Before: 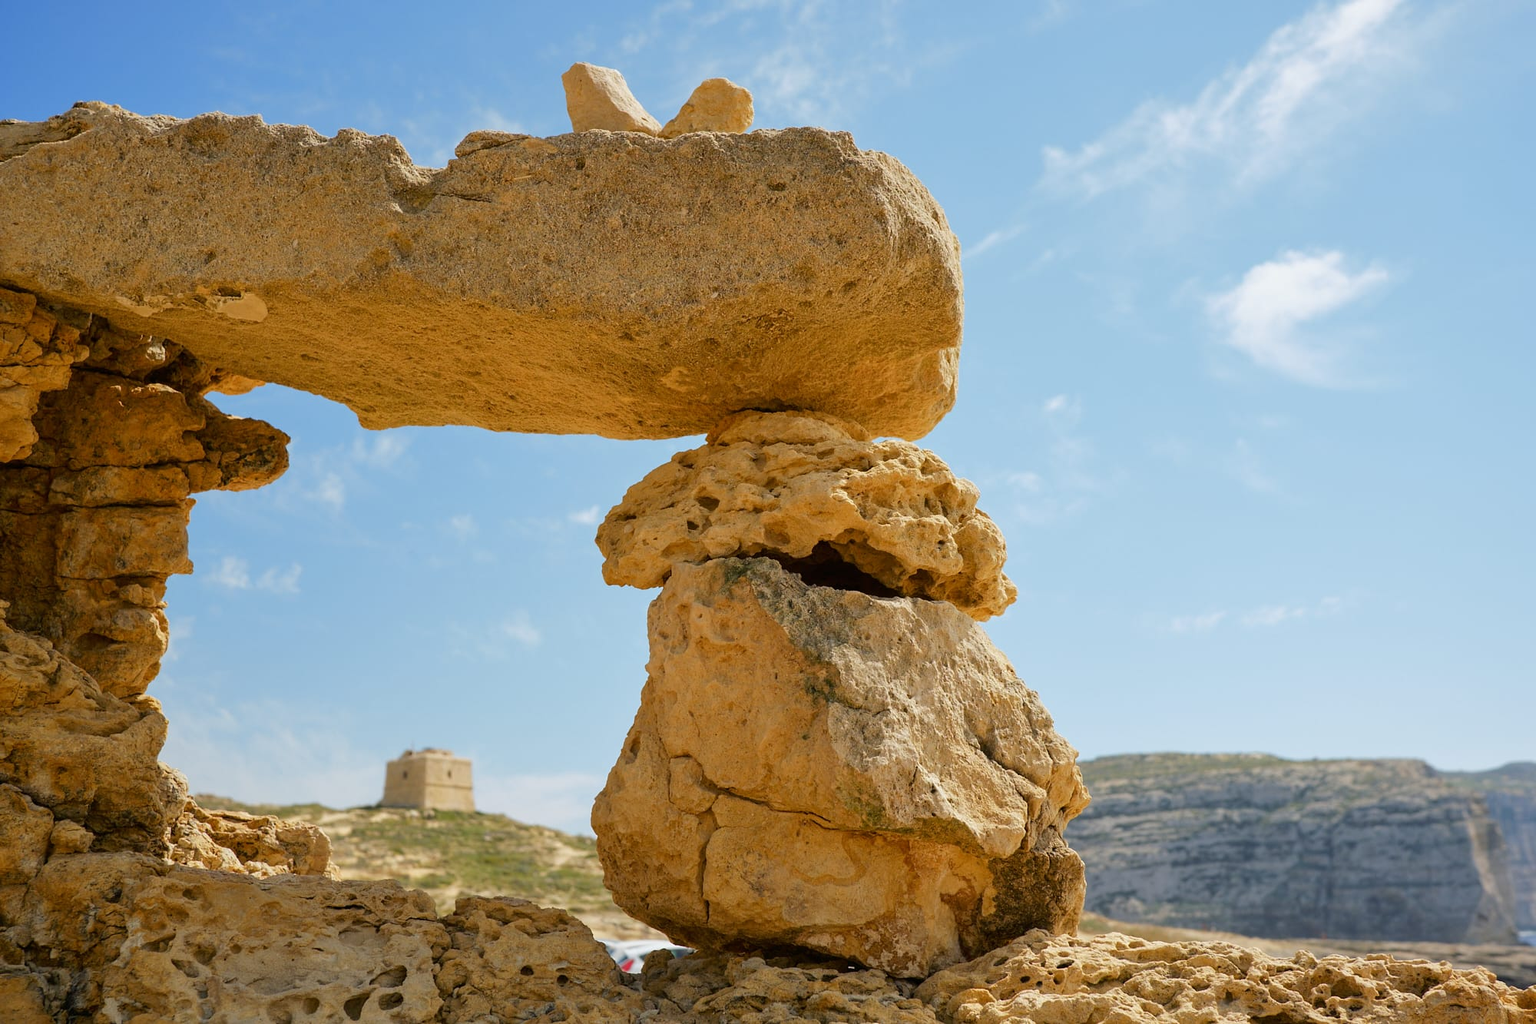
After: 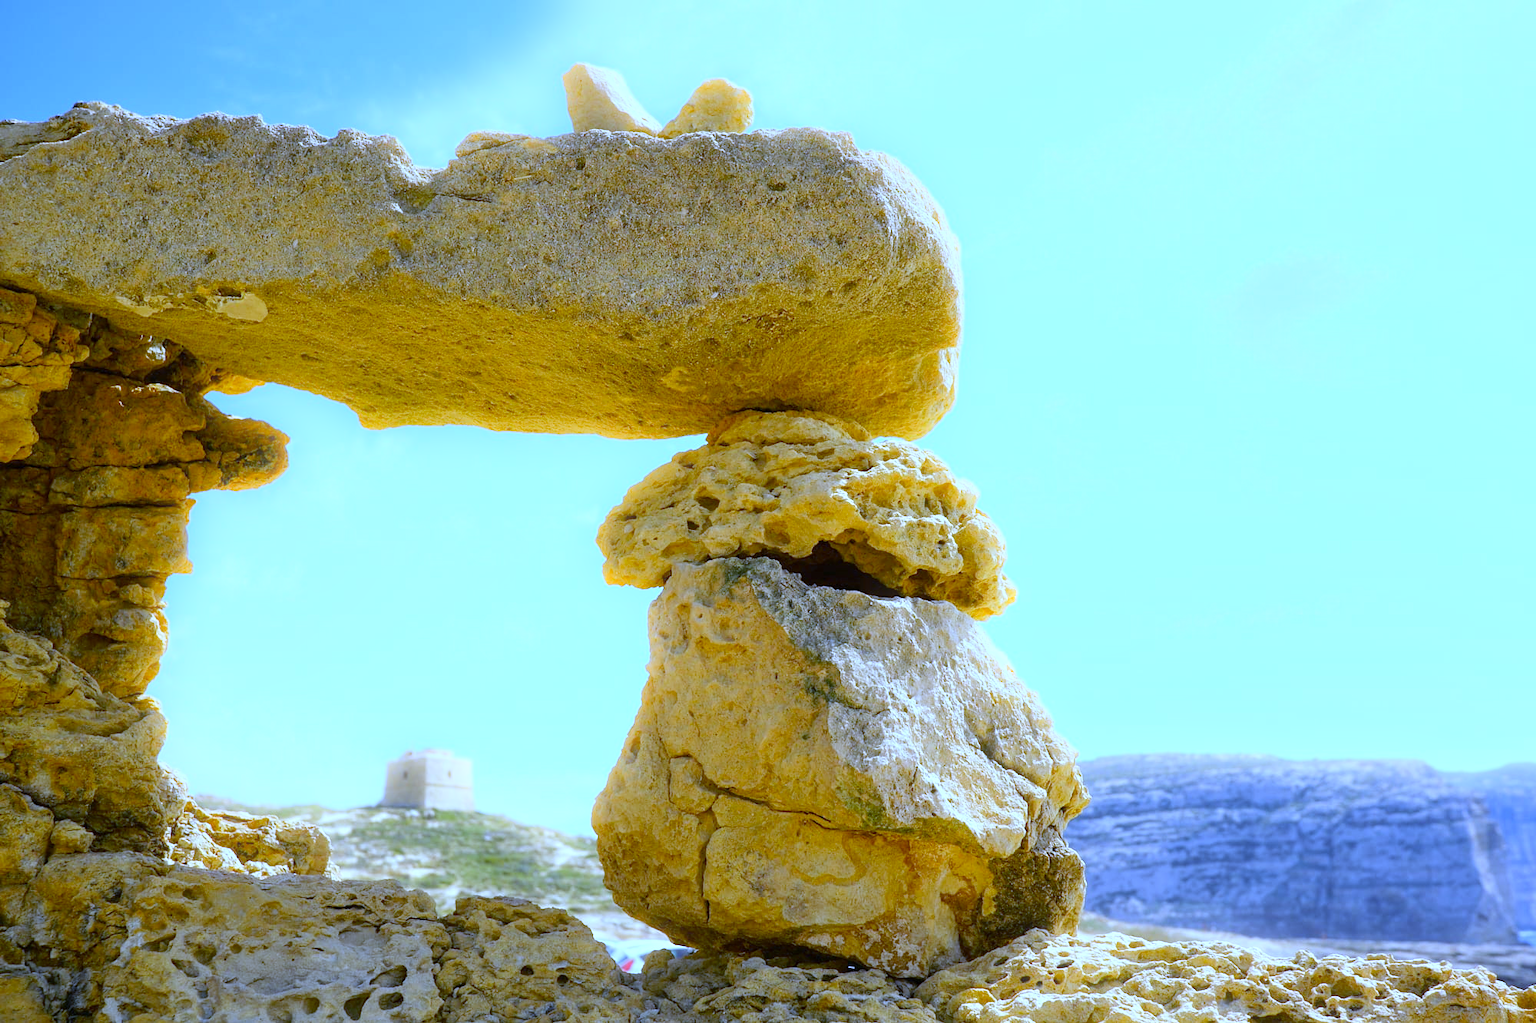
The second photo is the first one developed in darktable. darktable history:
contrast equalizer: y [[0.5 ×6], [0.5 ×6], [0.975, 0.964, 0.925, 0.865, 0.793, 0.721], [0 ×6], [0 ×6]]
exposure: exposure 0.636 EV, compensate highlight preservation false
bloom: size 5%, threshold 95%, strength 15%
color zones: curves: ch0 [(0.224, 0.526) (0.75, 0.5)]; ch1 [(0.055, 0.526) (0.224, 0.761) (0.377, 0.526) (0.75, 0.5)]
white balance: red 0.766, blue 1.537
